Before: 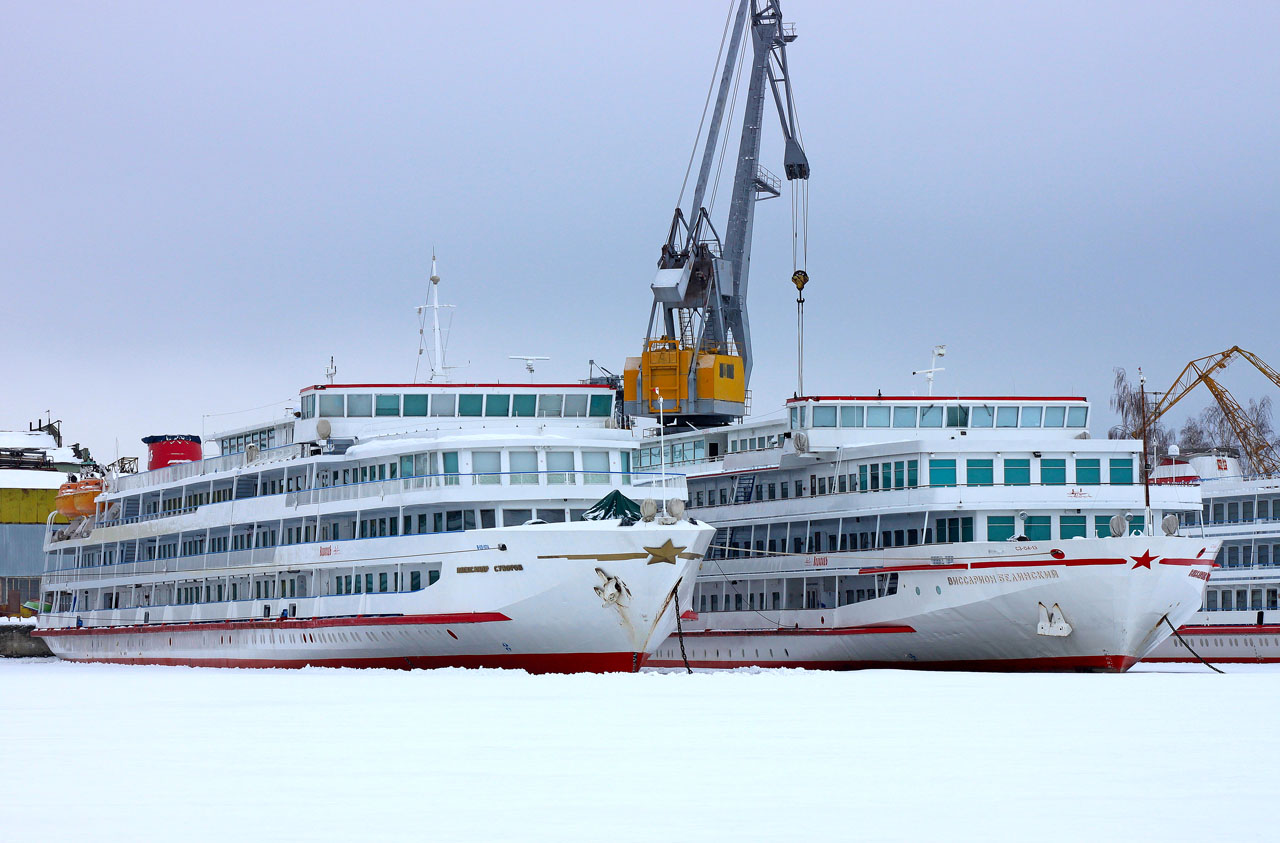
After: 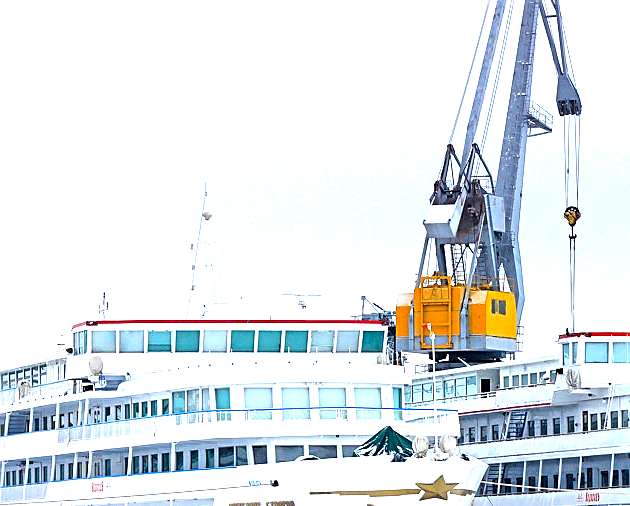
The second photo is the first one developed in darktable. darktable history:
color contrast: green-magenta contrast 1.1, blue-yellow contrast 1.1, unbound 0
sharpen: on, module defaults
crop: left 17.835%, top 7.675%, right 32.881%, bottom 32.213%
exposure: black level correction 0.001, exposure 1.398 EV, compensate exposure bias true, compensate highlight preservation false
